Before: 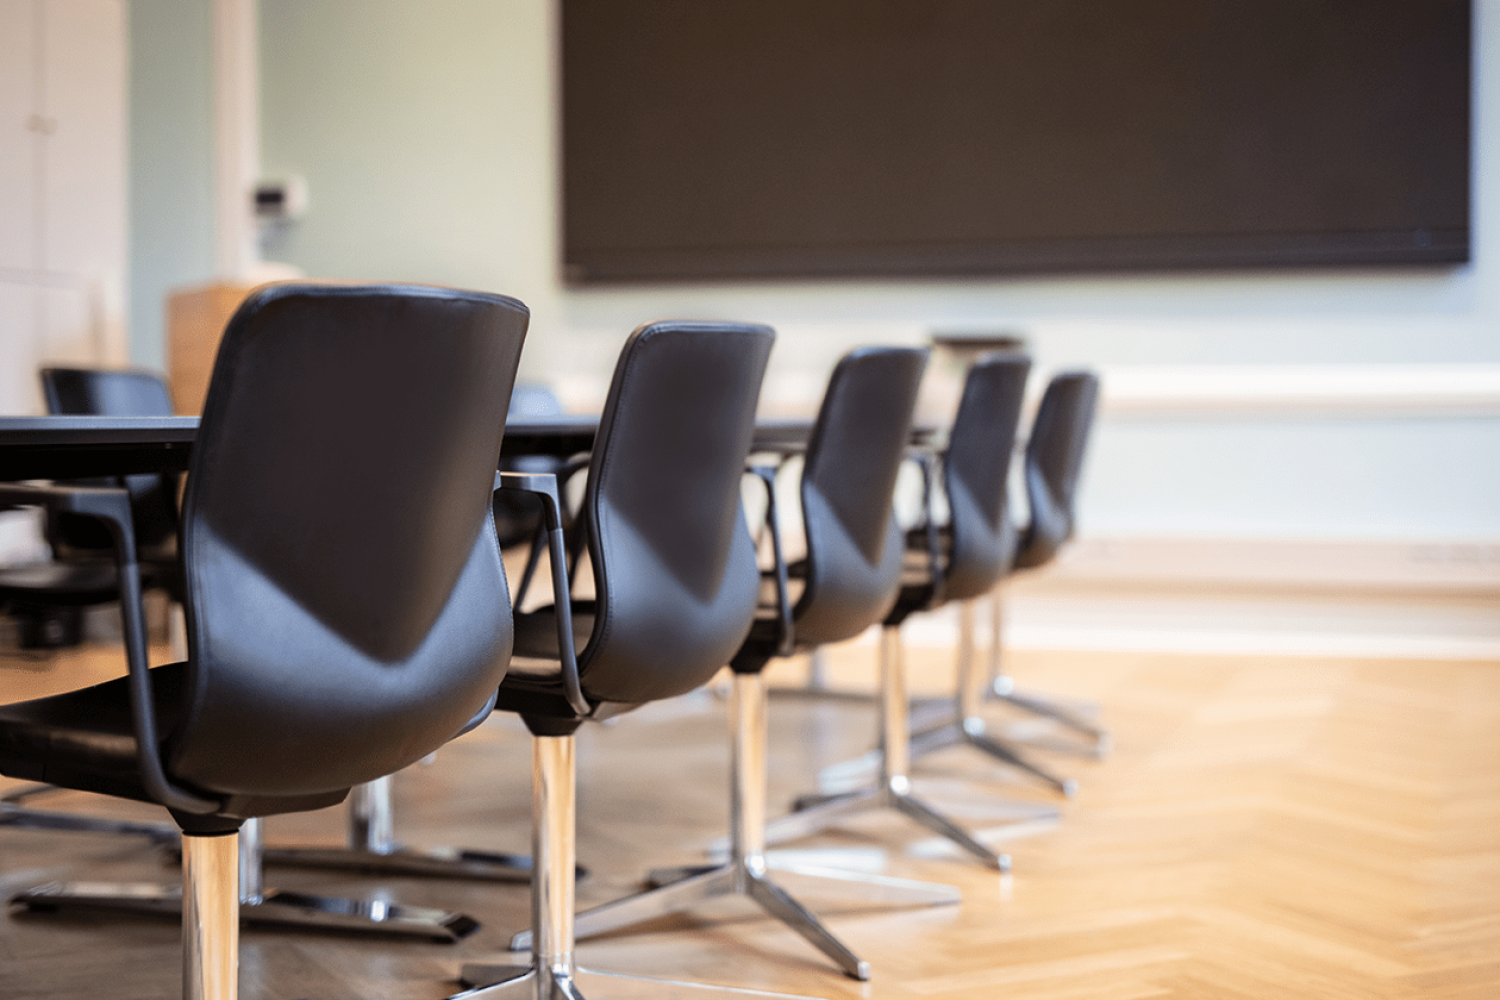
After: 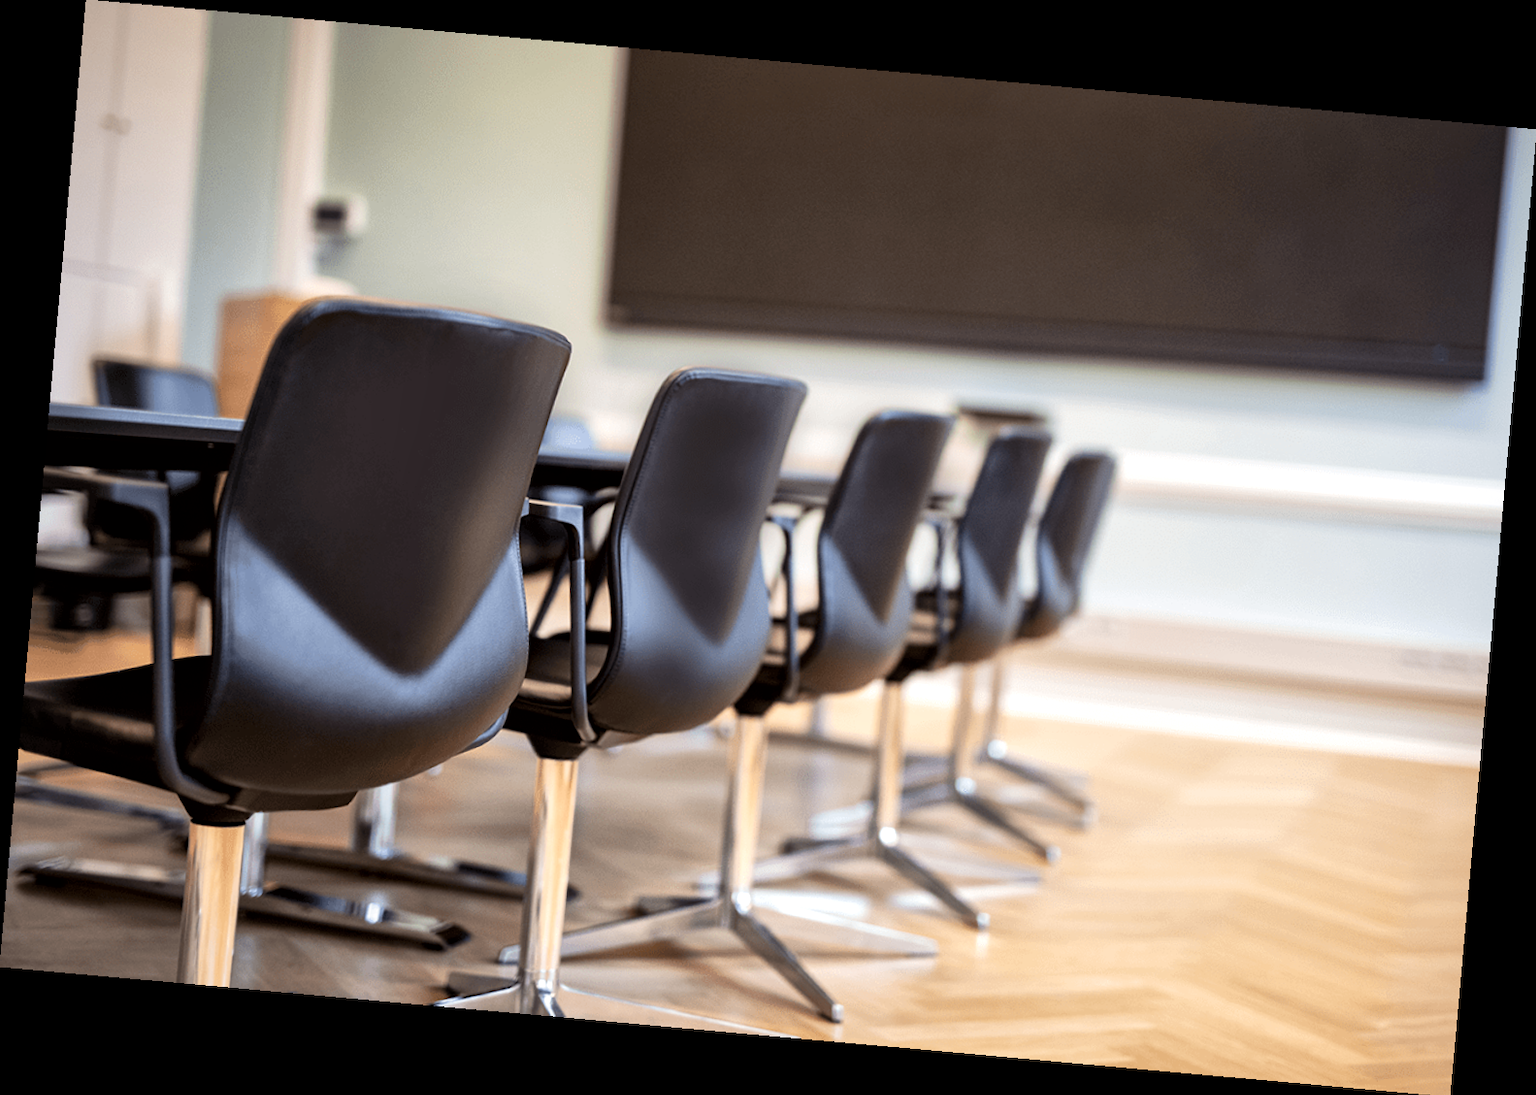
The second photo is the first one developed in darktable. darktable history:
local contrast: mode bilateral grid, contrast 20, coarseness 50, detail 159%, midtone range 0.2
rotate and perspective: rotation 5.12°, automatic cropping off
